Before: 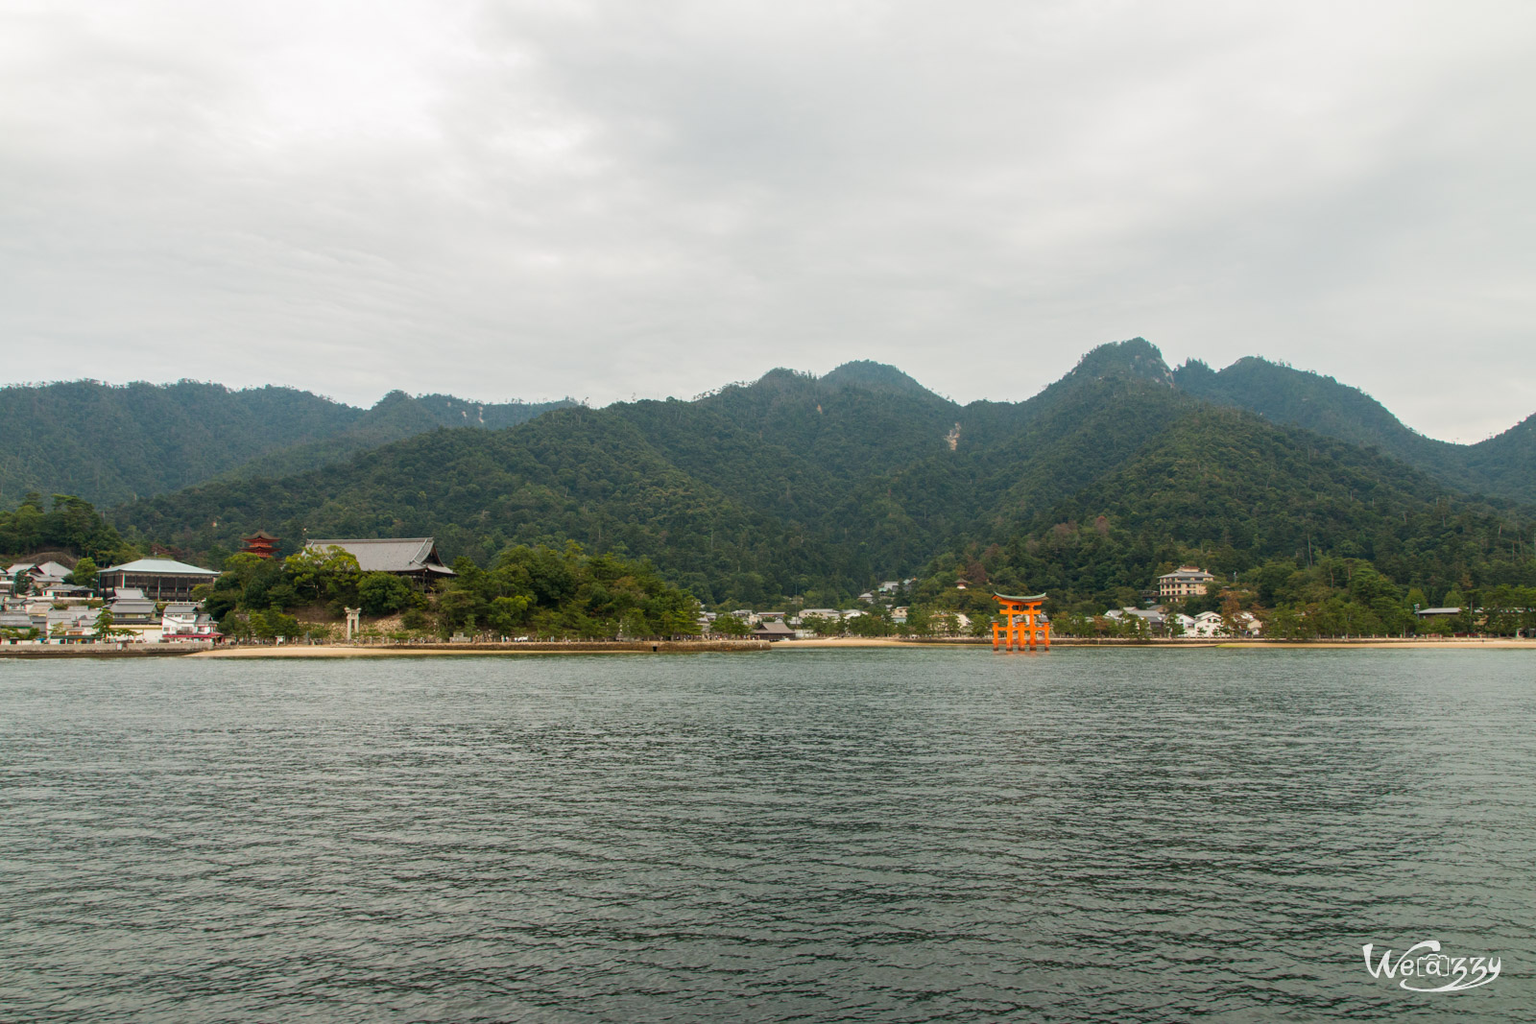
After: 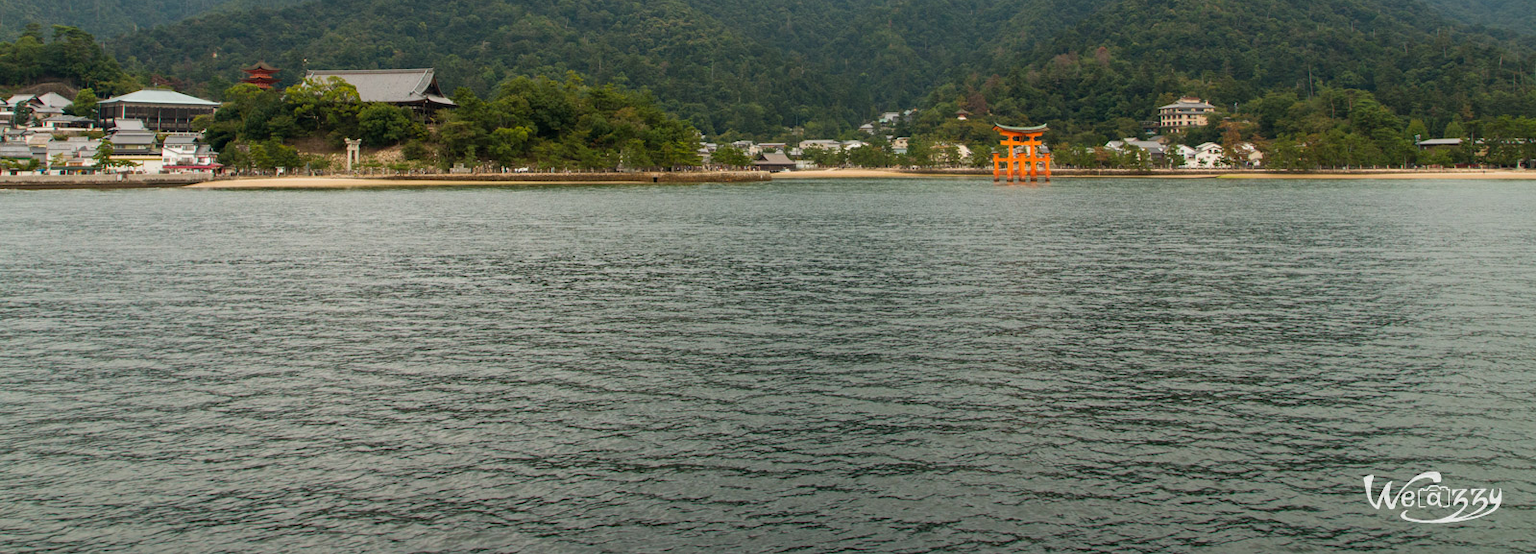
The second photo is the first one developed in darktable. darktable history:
crop and rotate: top 45.9%, right 0.027%
